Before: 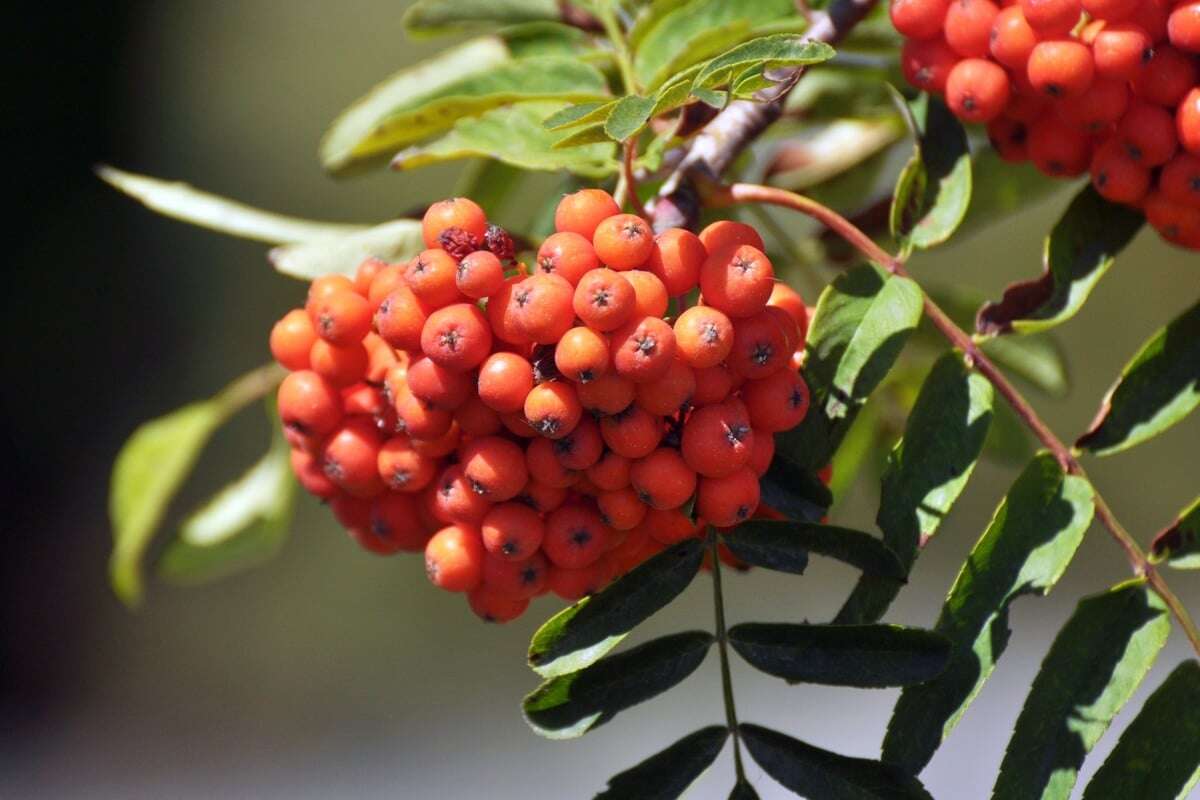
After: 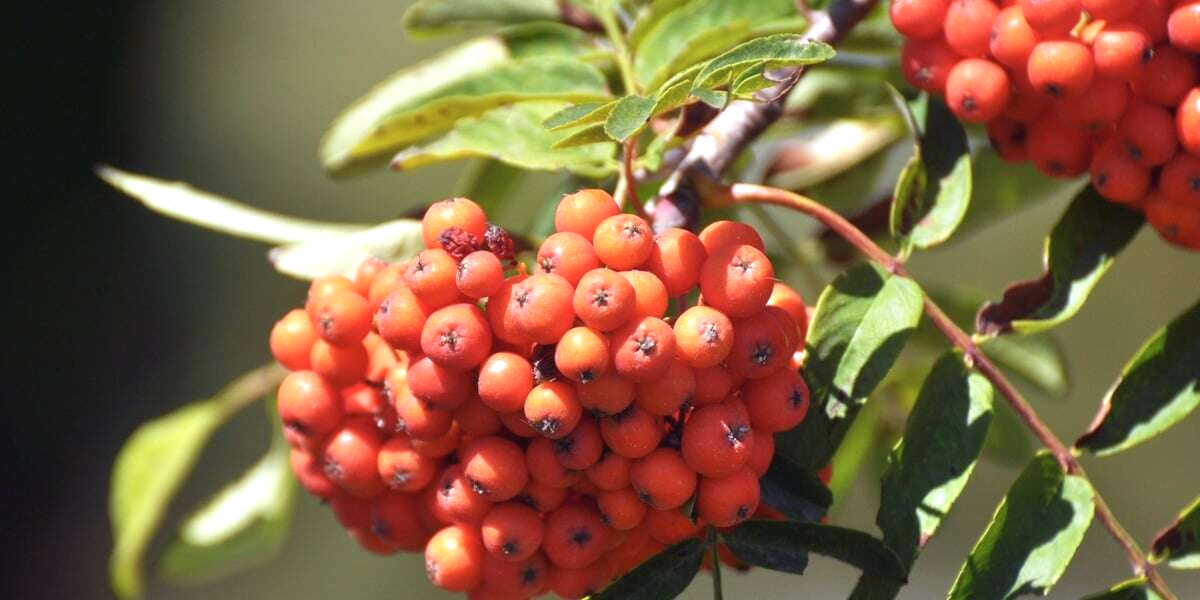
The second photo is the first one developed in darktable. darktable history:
contrast brightness saturation: contrast -0.078, brightness -0.042, saturation -0.111
crop: bottom 24.989%
exposure: exposure 0.602 EV, compensate highlight preservation false
